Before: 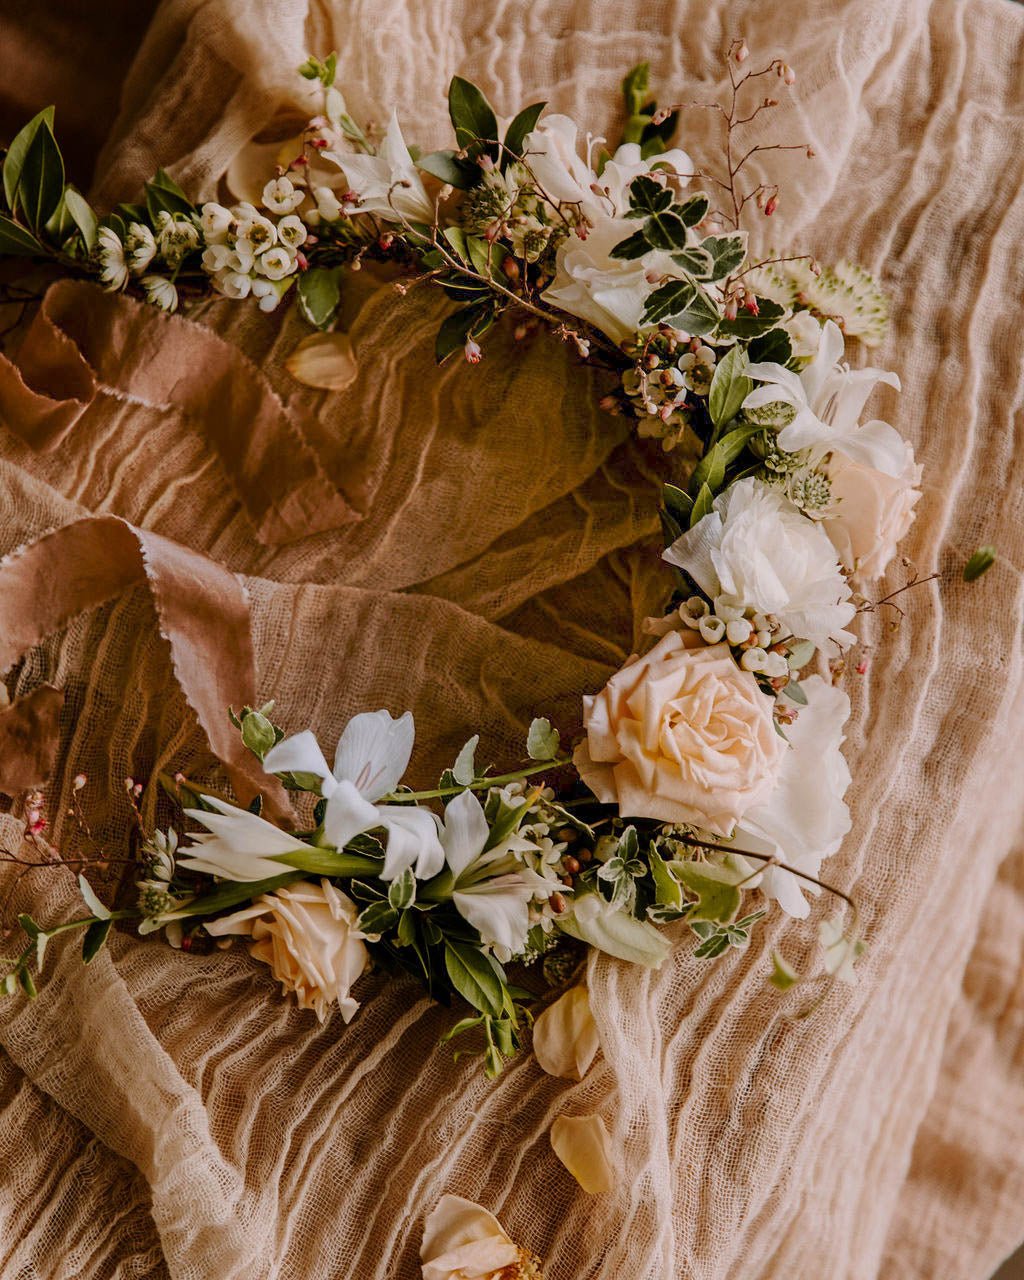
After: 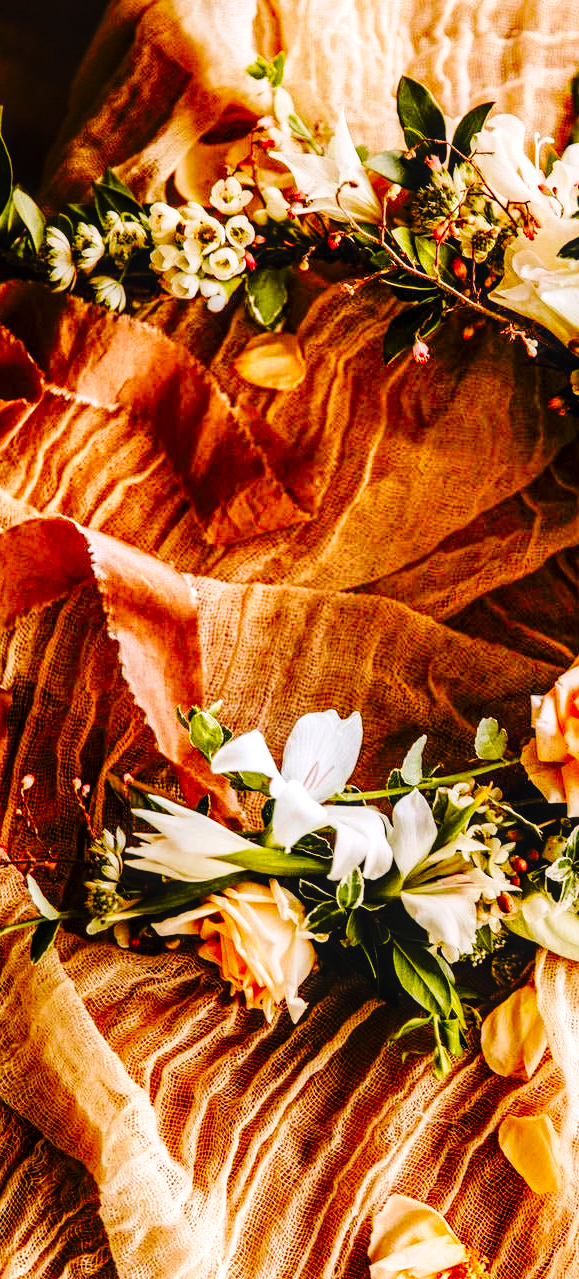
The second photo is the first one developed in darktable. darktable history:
tone equalizer: -8 EV -1.06 EV, -7 EV -0.986 EV, -6 EV -0.892 EV, -5 EV -0.547 EV, -3 EV 0.61 EV, -2 EV 0.839 EV, -1 EV 0.99 EV, +0 EV 1.05 EV
local contrast: on, module defaults
color zones: curves: ch1 [(0, 0.469) (0.001, 0.469) (0.12, 0.446) (0.248, 0.469) (0.5, 0.5) (0.748, 0.5) (0.999, 0.469) (1, 0.469)], mix -128.85%
contrast brightness saturation: saturation 0.49
base curve: curves: ch0 [(0, 0) (0.036, 0.025) (0.121, 0.166) (0.206, 0.329) (0.605, 0.79) (1, 1)], preserve colors none
crop: left 5.1%, right 38.321%
